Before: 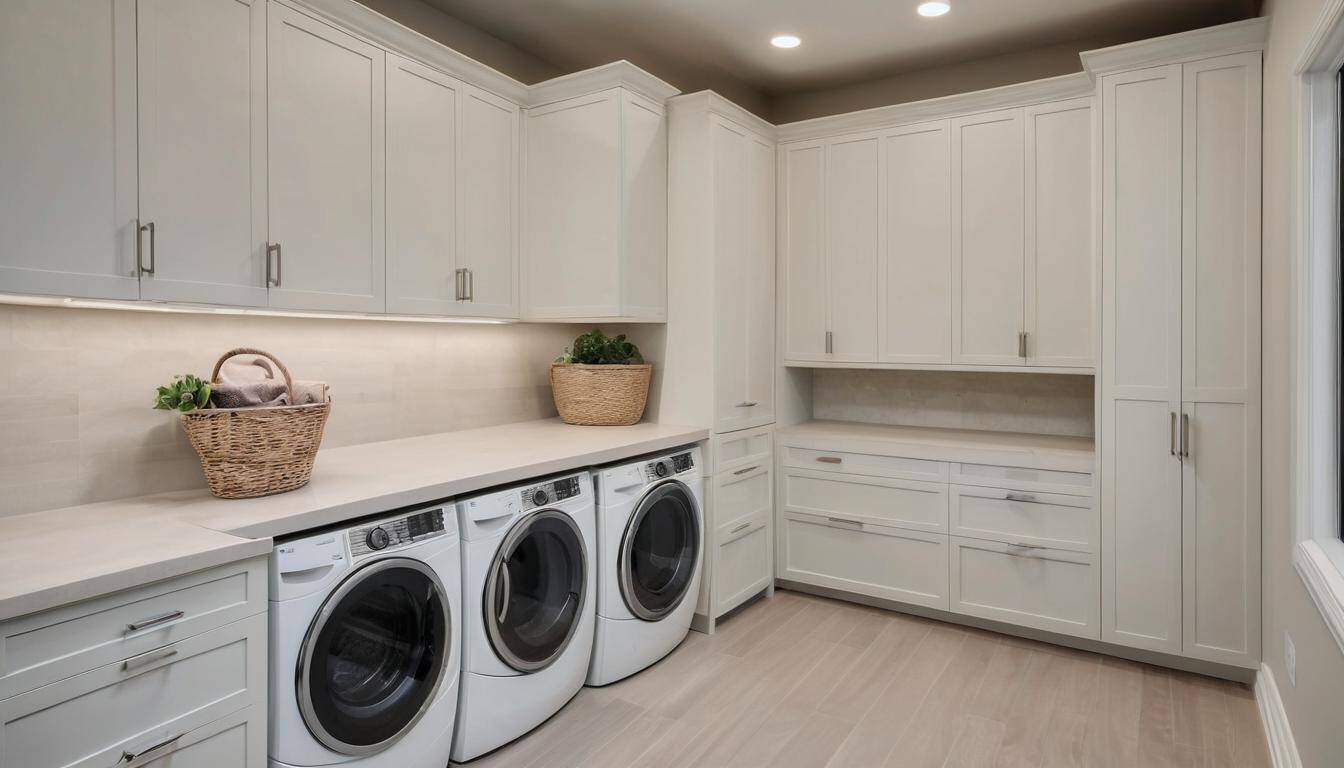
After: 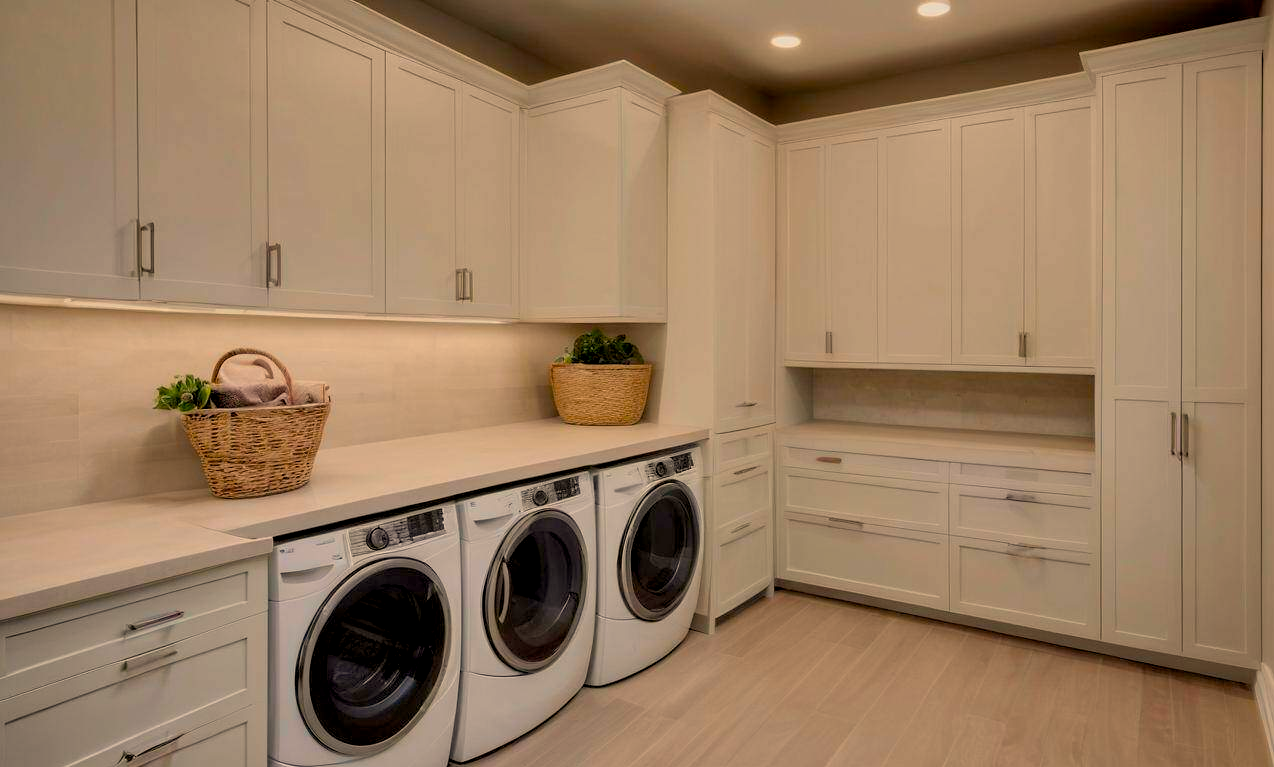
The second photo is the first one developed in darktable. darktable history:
crop and rotate: right 5.167%
color balance rgb: perceptual saturation grading › global saturation 25%, global vibrance 20%
exposure: black level correction 0.011, exposure -0.478 EV, compensate highlight preservation false
color correction: highlights a* -4.28, highlights b* 6.53
white balance: red 1.127, blue 0.943
